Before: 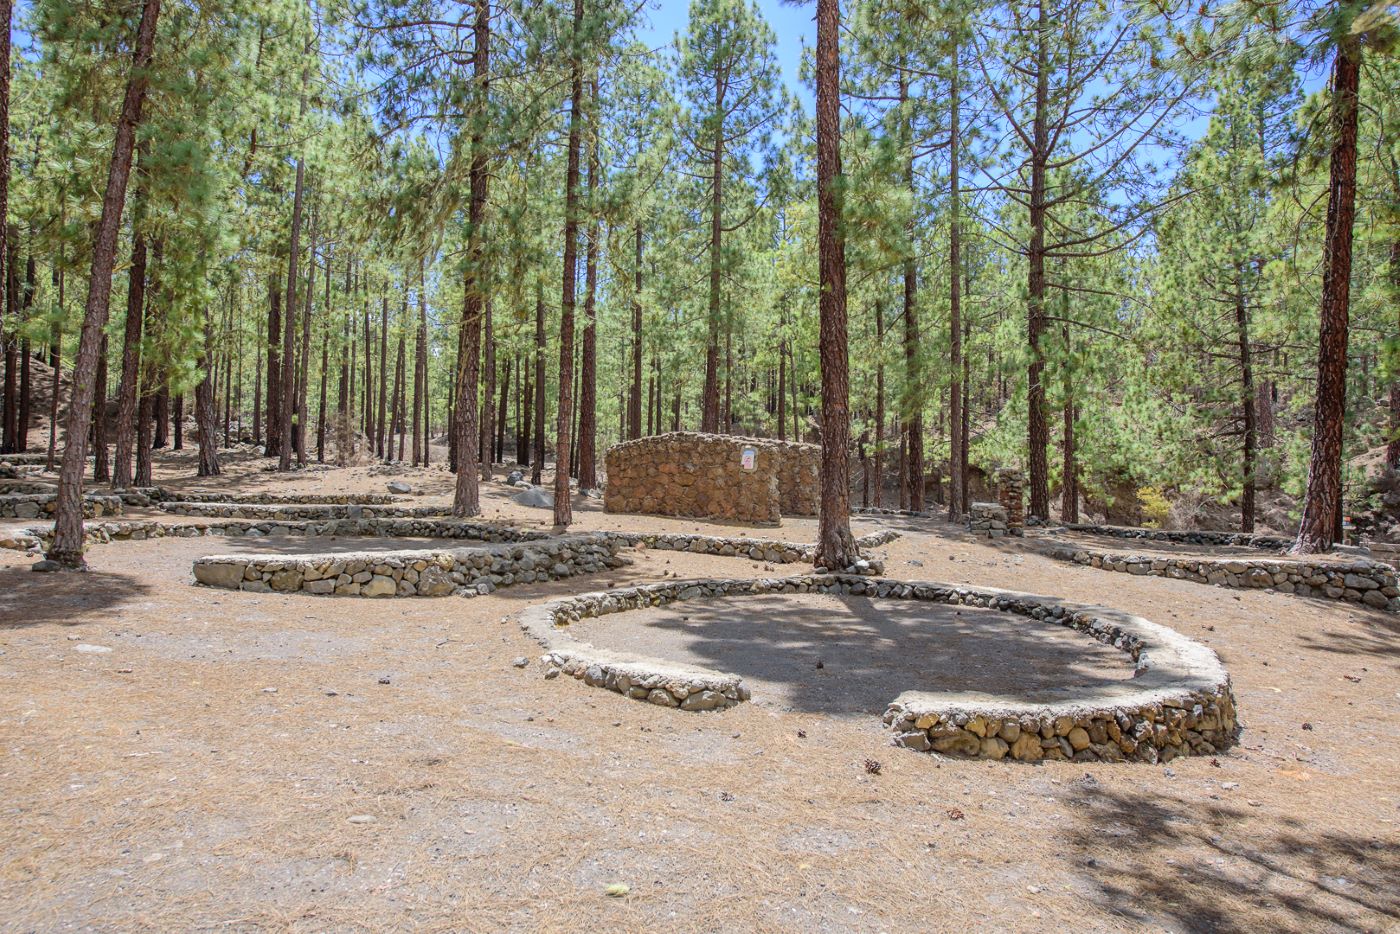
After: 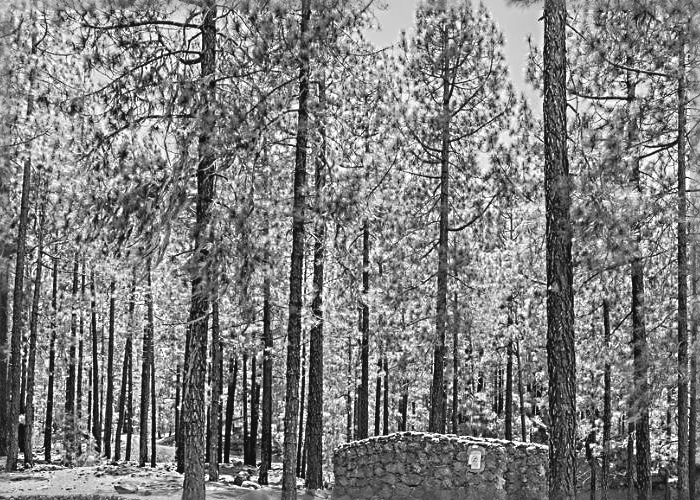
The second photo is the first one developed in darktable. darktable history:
crop: left 19.556%, right 30.401%, bottom 46.458%
monochrome: on, module defaults
color balance rgb: shadows lift › hue 87.51°, highlights gain › chroma 3.21%, highlights gain › hue 55.1°, global offset › chroma 0.15%, global offset › hue 253.66°, linear chroma grading › global chroma 0.5%
contrast brightness saturation: contrast -0.1, saturation -0.1
sharpen: radius 3.69, amount 0.928
color balance: contrast 10%
